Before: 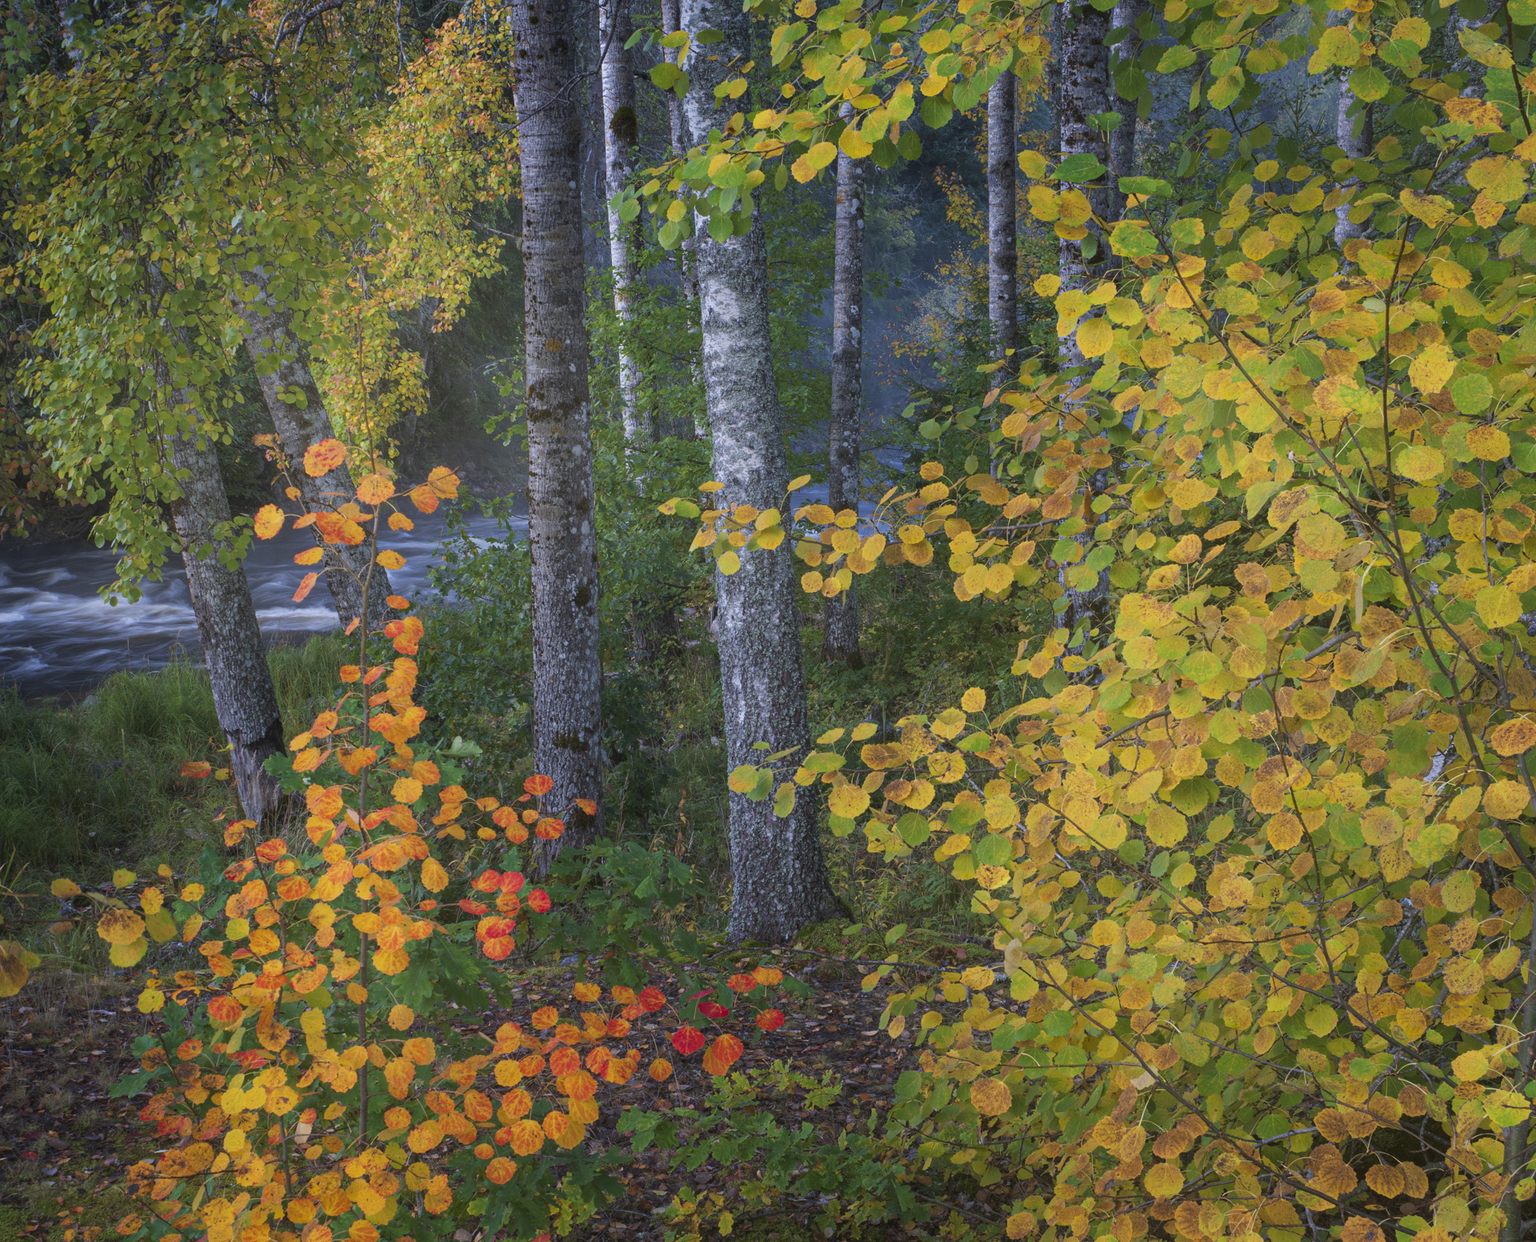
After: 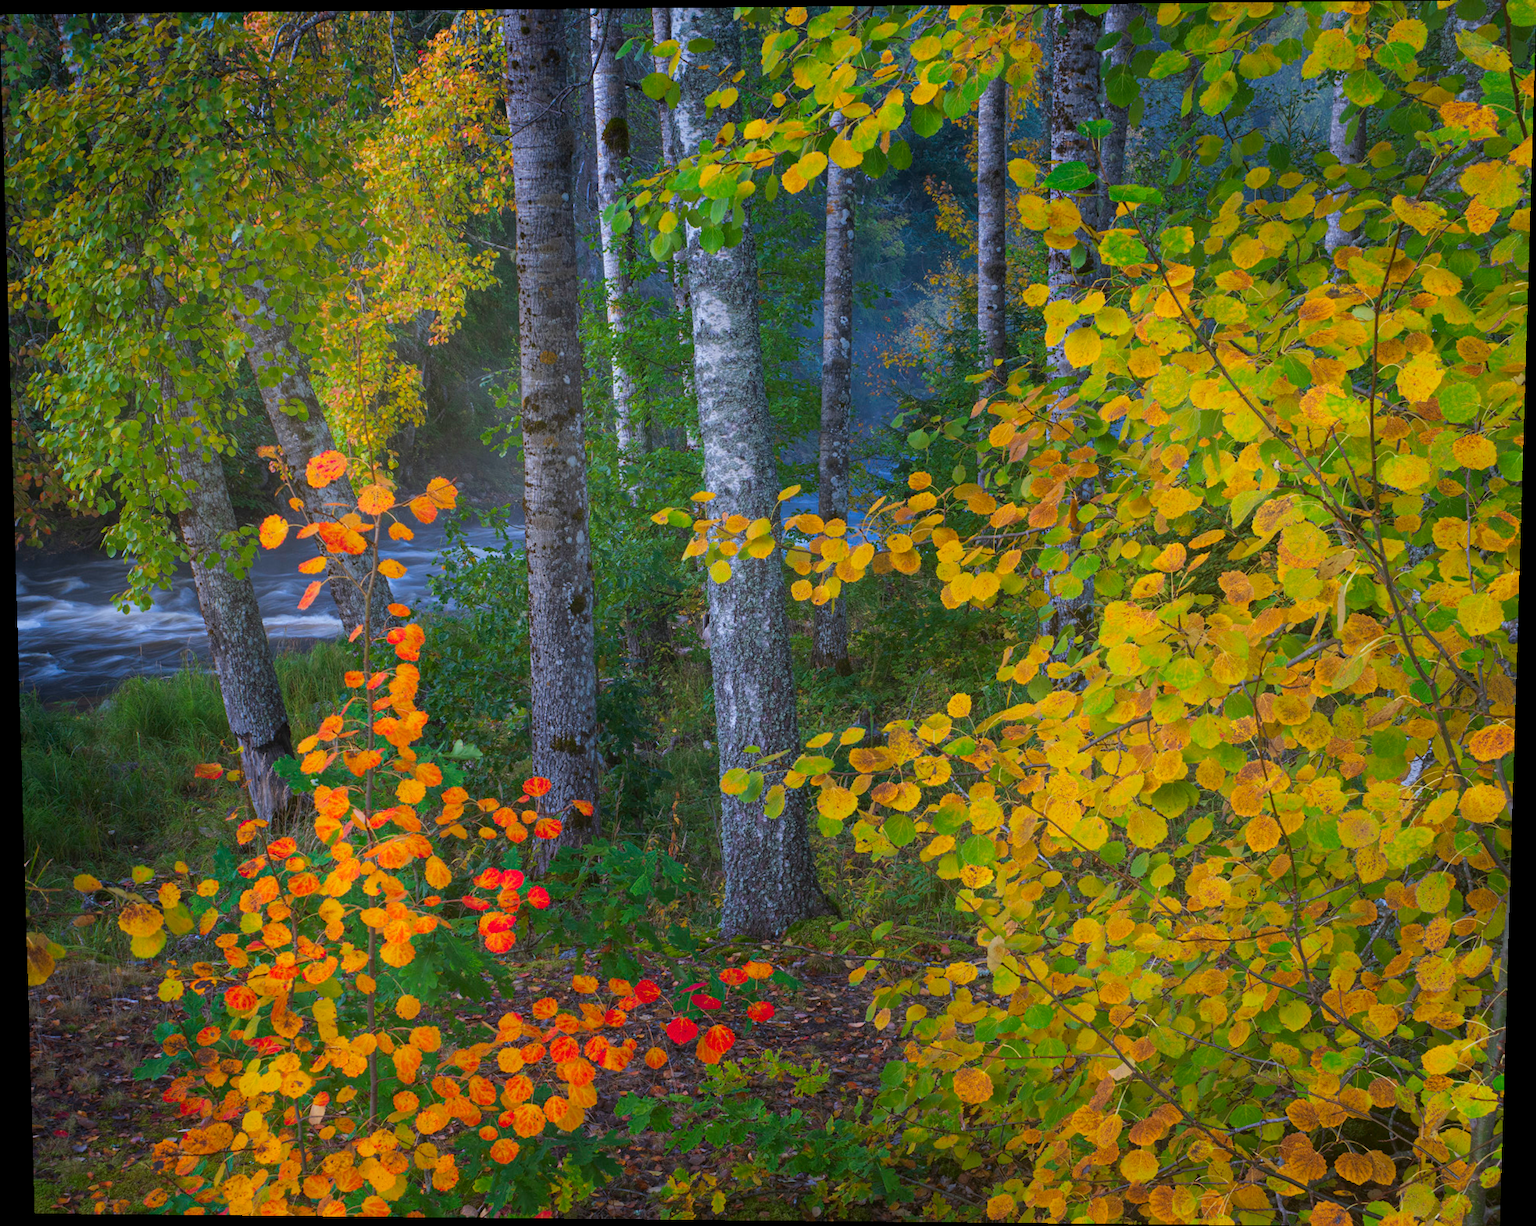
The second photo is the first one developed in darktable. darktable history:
rotate and perspective: lens shift (vertical) 0.048, lens shift (horizontal) -0.024, automatic cropping off
tone equalizer: on, module defaults
color correction: saturation 1.34
